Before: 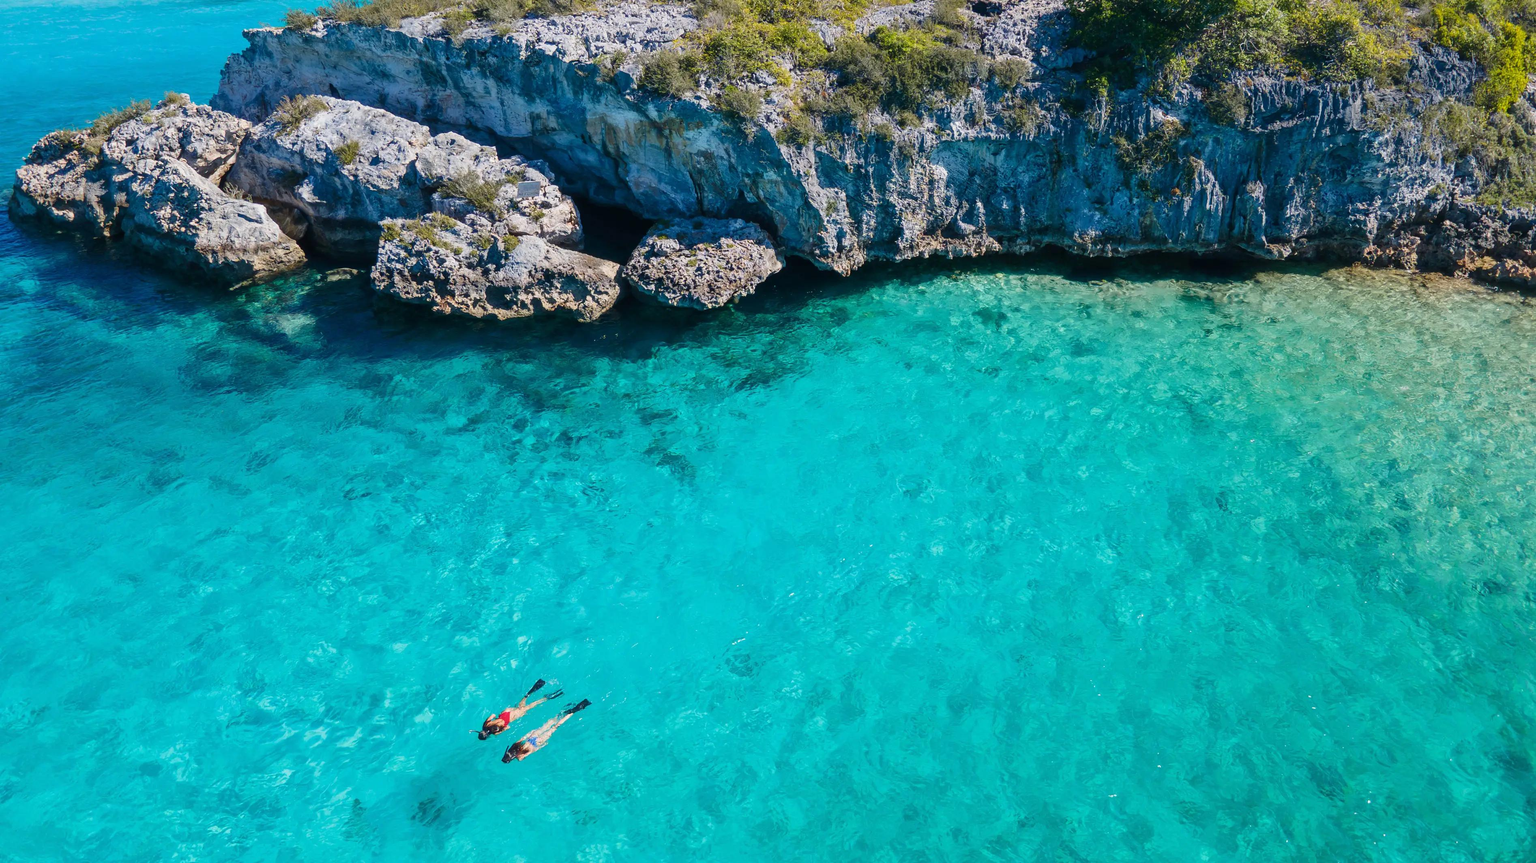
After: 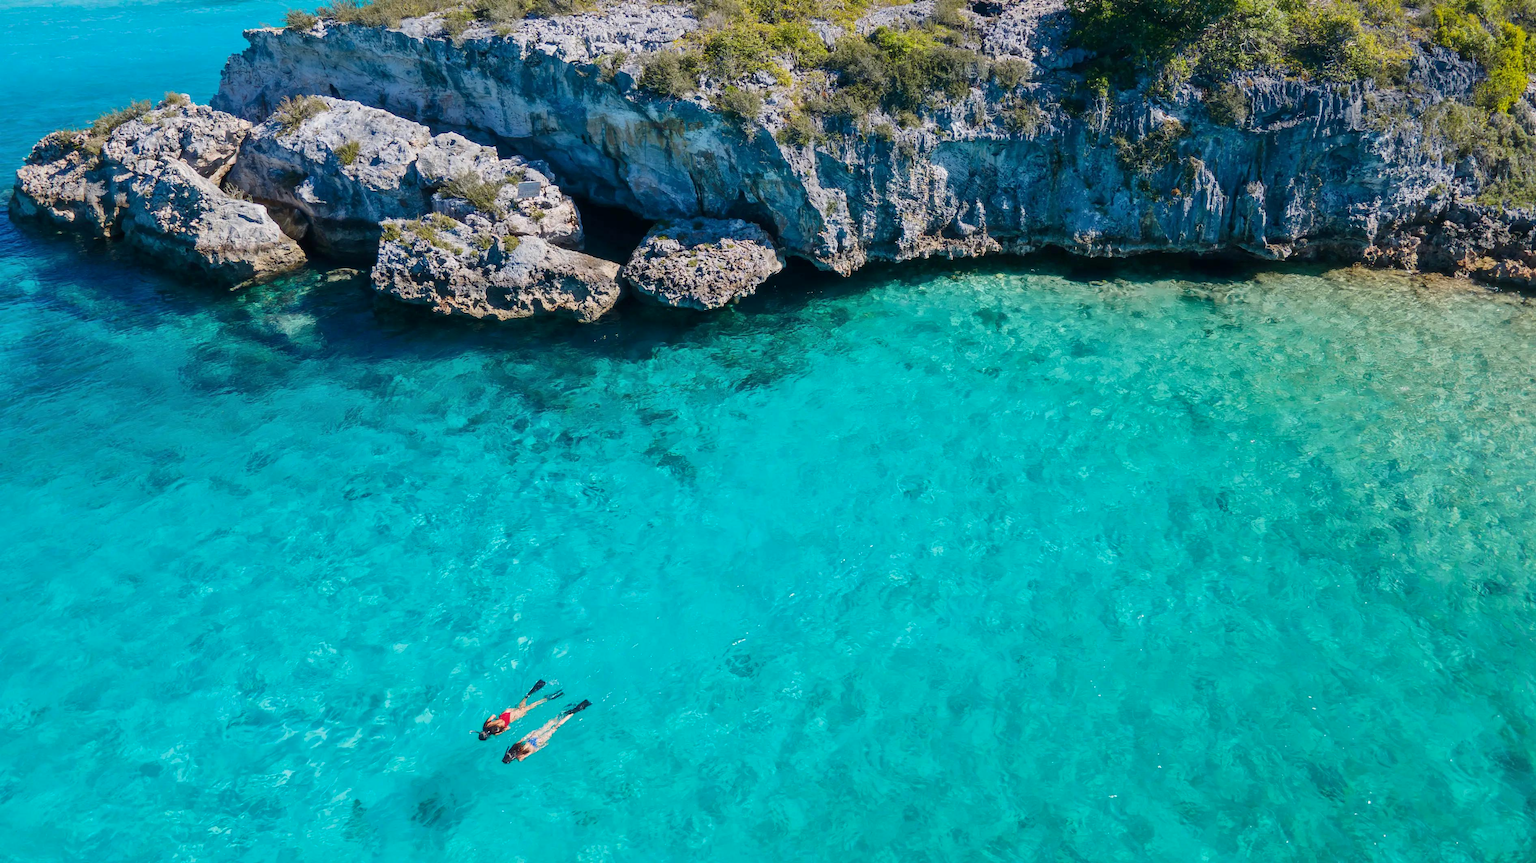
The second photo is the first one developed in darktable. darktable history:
exposure: black level correction 0.001, exposure 0.017 EV, compensate highlight preservation false
shadows and highlights: shadows 10.37, white point adjustment 0.899, highlights -38.45
